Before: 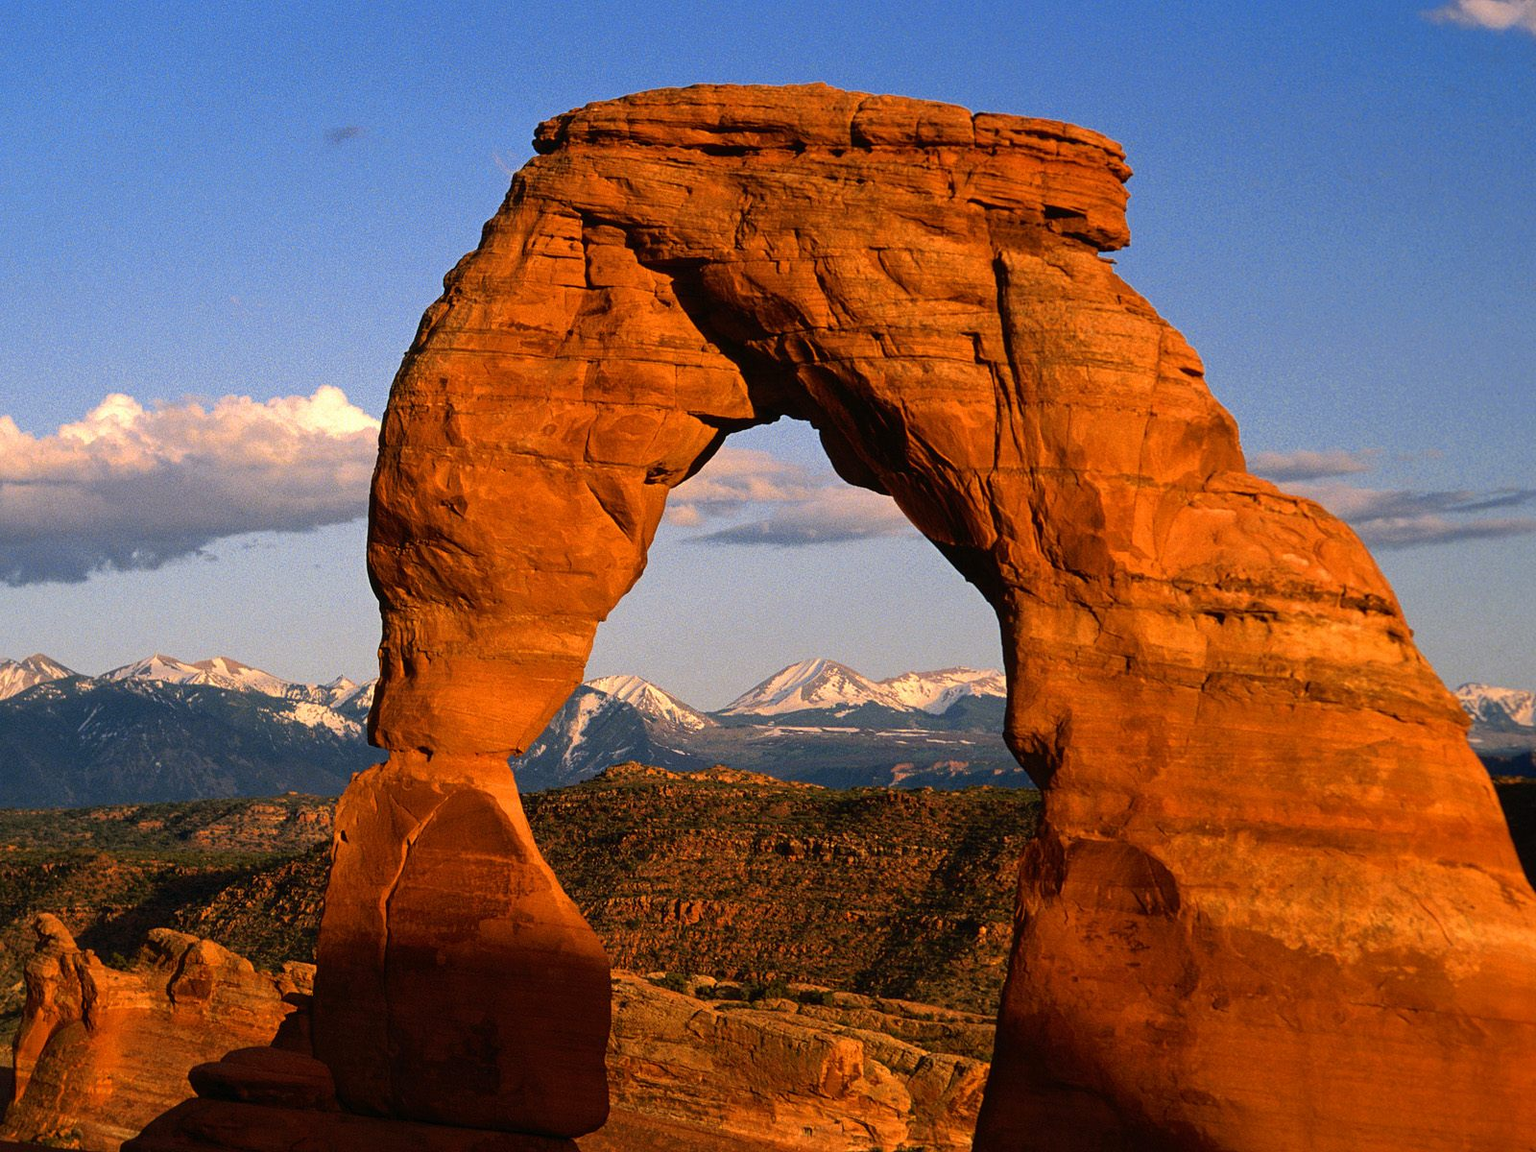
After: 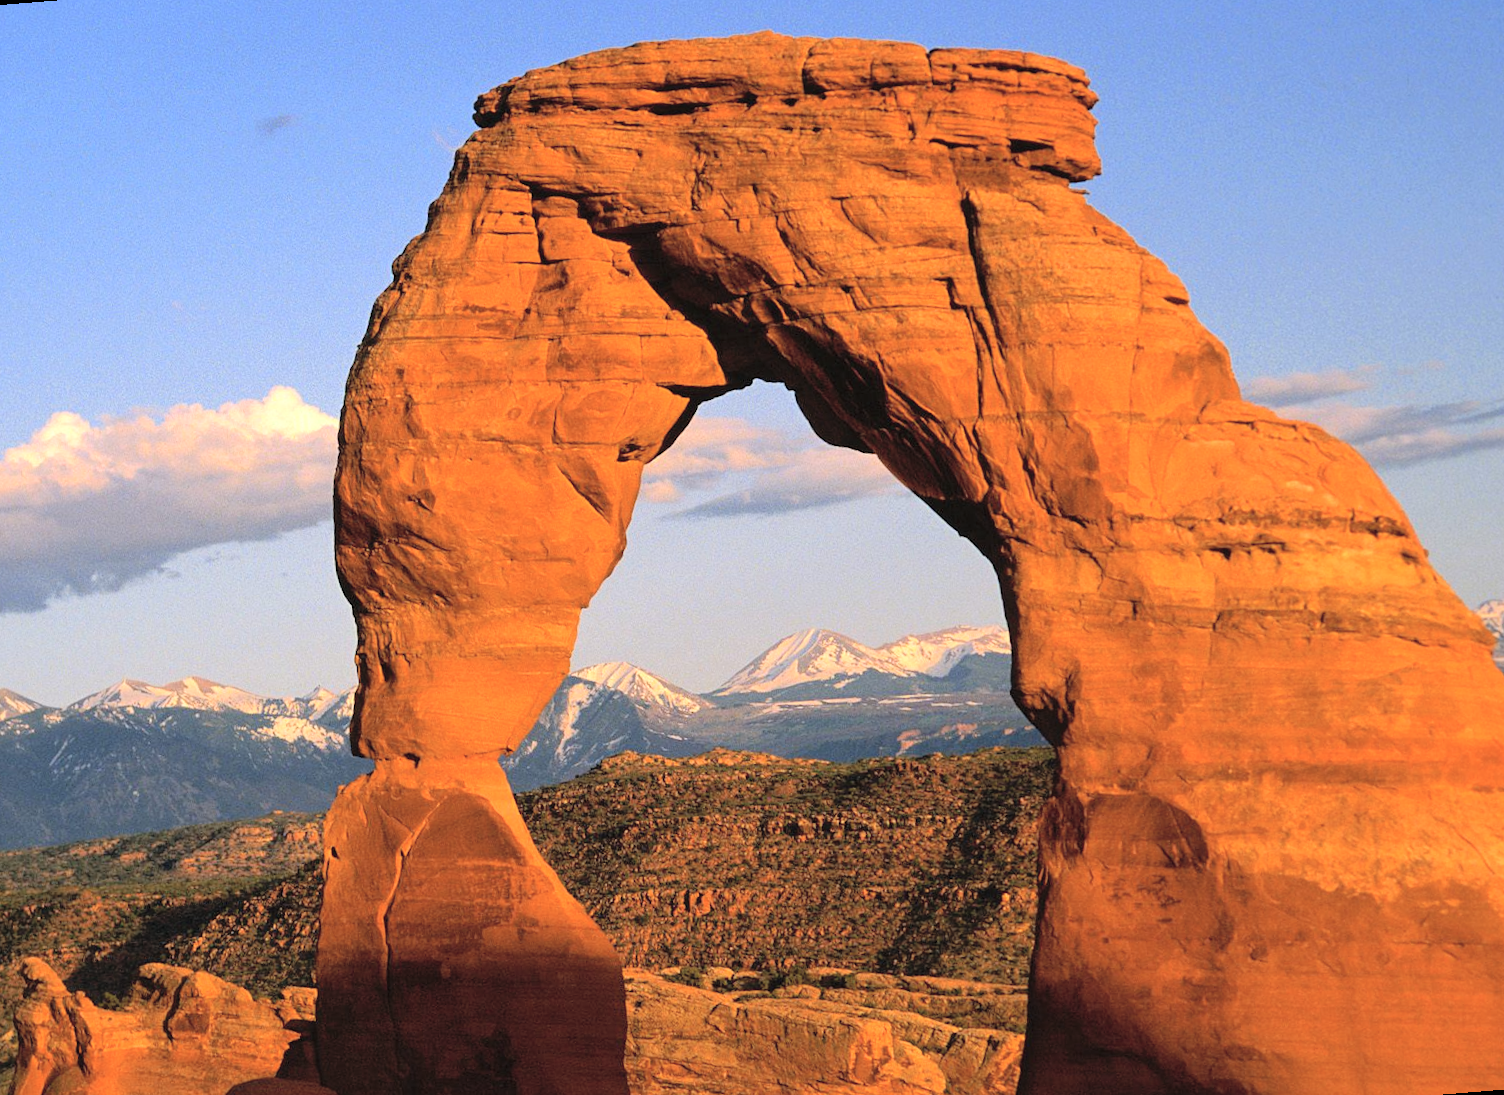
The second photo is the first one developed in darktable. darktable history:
global tonemap: drago (0.7, 100)
rotate and perspective: rotation -4.57°, crop left 0.054, crop right 0.944, crop top 0.087, crop bottom 0.914
